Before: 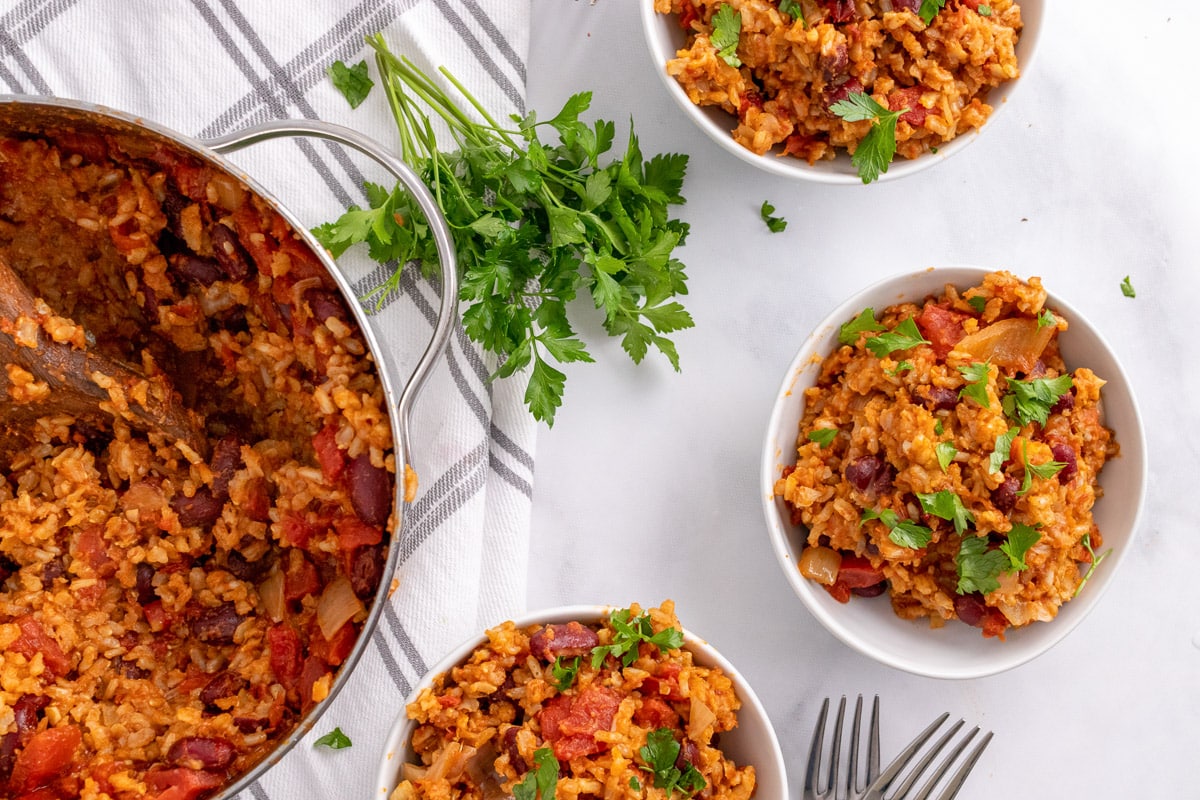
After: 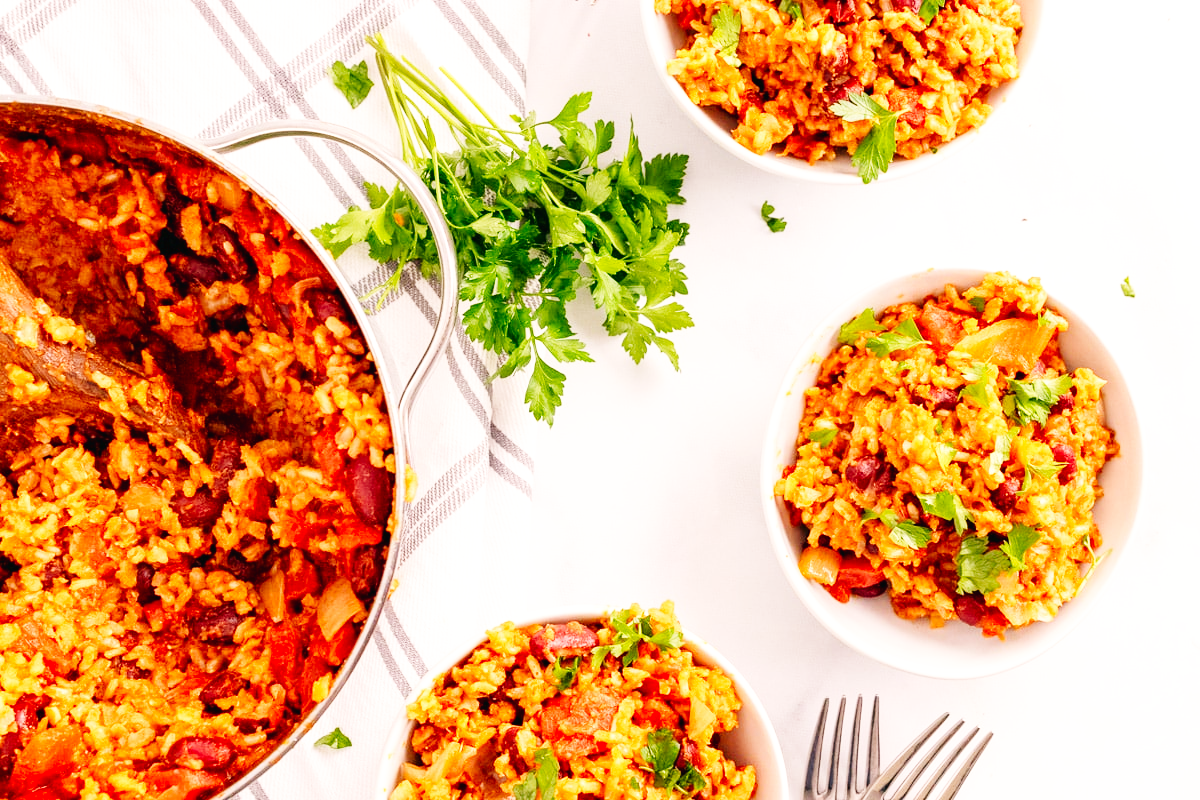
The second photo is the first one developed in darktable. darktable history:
base curve: curves: ch0 [(0, 0.003) (0.001, 0.002) (0.006, 0.004) (0.02, 0.022) (0.048, 0.086) (0.094, 0.234) (0.162, 0.431) (0.258, 0.629) (0.385, 0.8) (0.548, 0.918) (0.751, 0.988) (1, 1)], preserve colors none
white balance: red 1.127, blue 0.943
